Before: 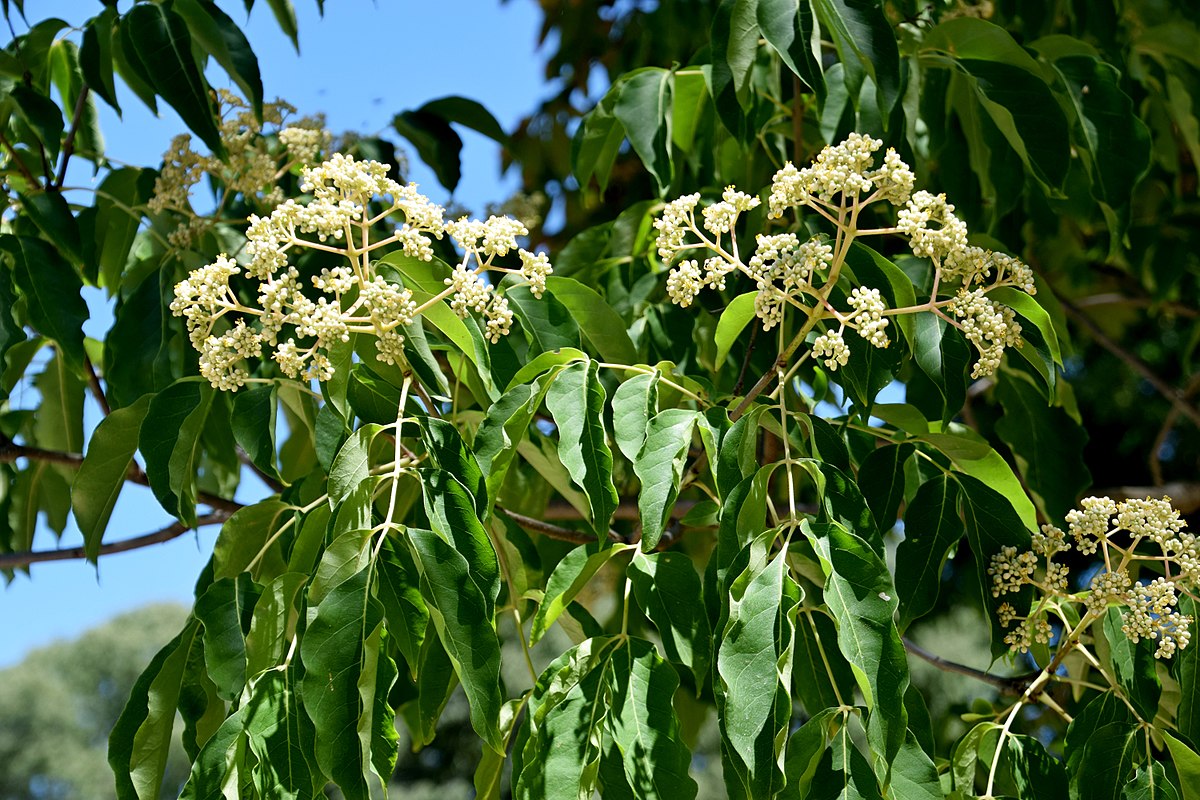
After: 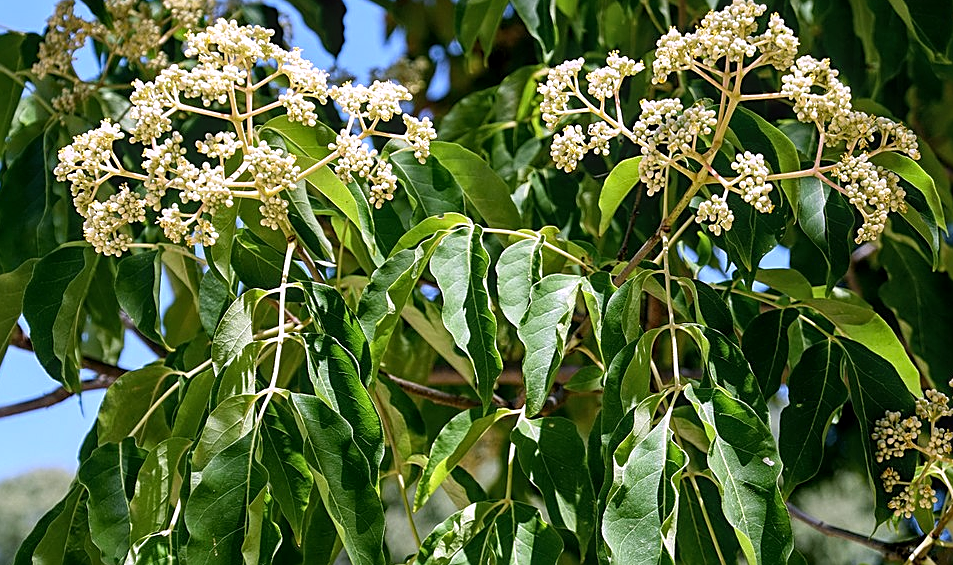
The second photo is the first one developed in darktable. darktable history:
sharpen: on, module defaults
crop: left 9.712%, top 16.928%, right 10.845%, bottom 12.332%
white balance: red 1.066, blue 1.119
local contrast: on, module defaults
